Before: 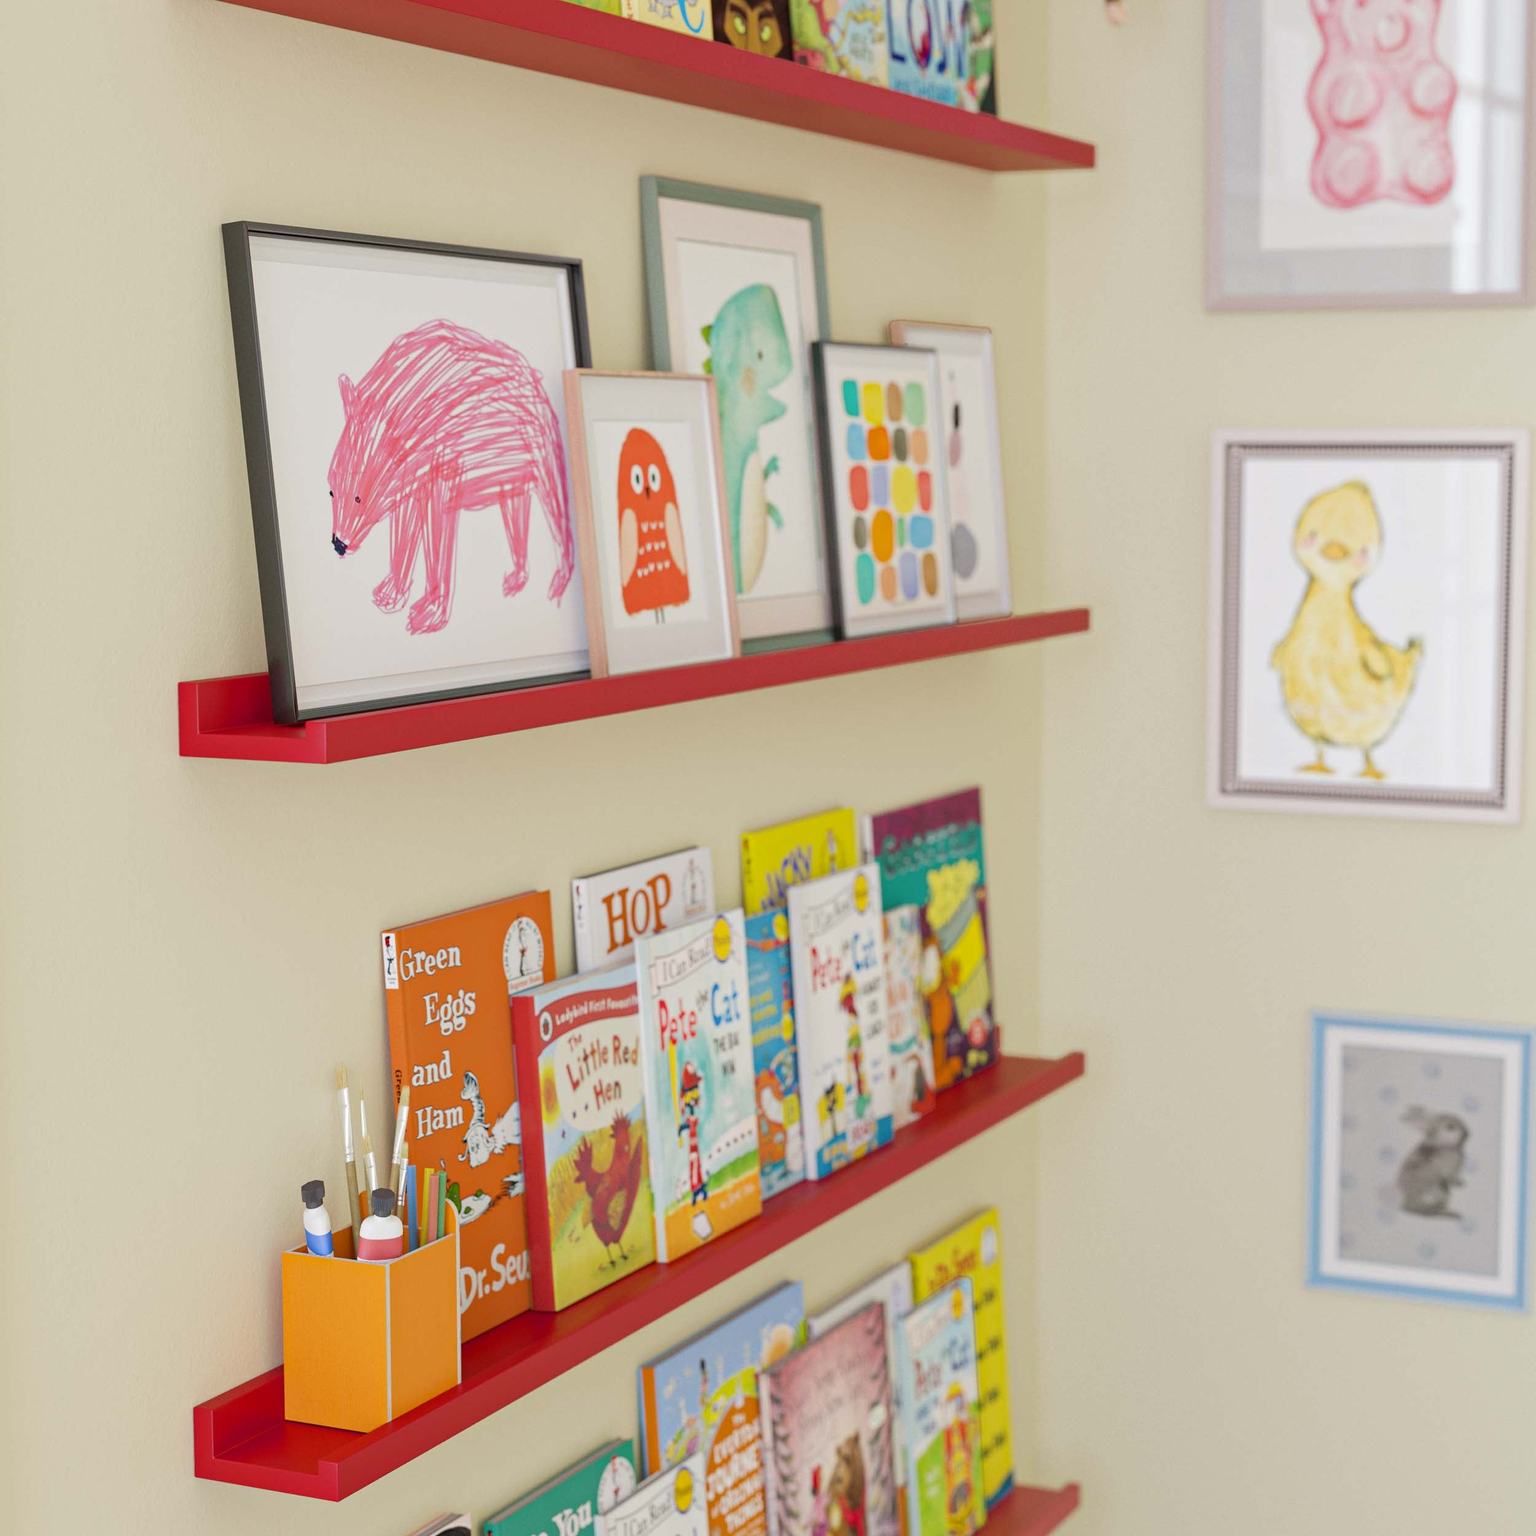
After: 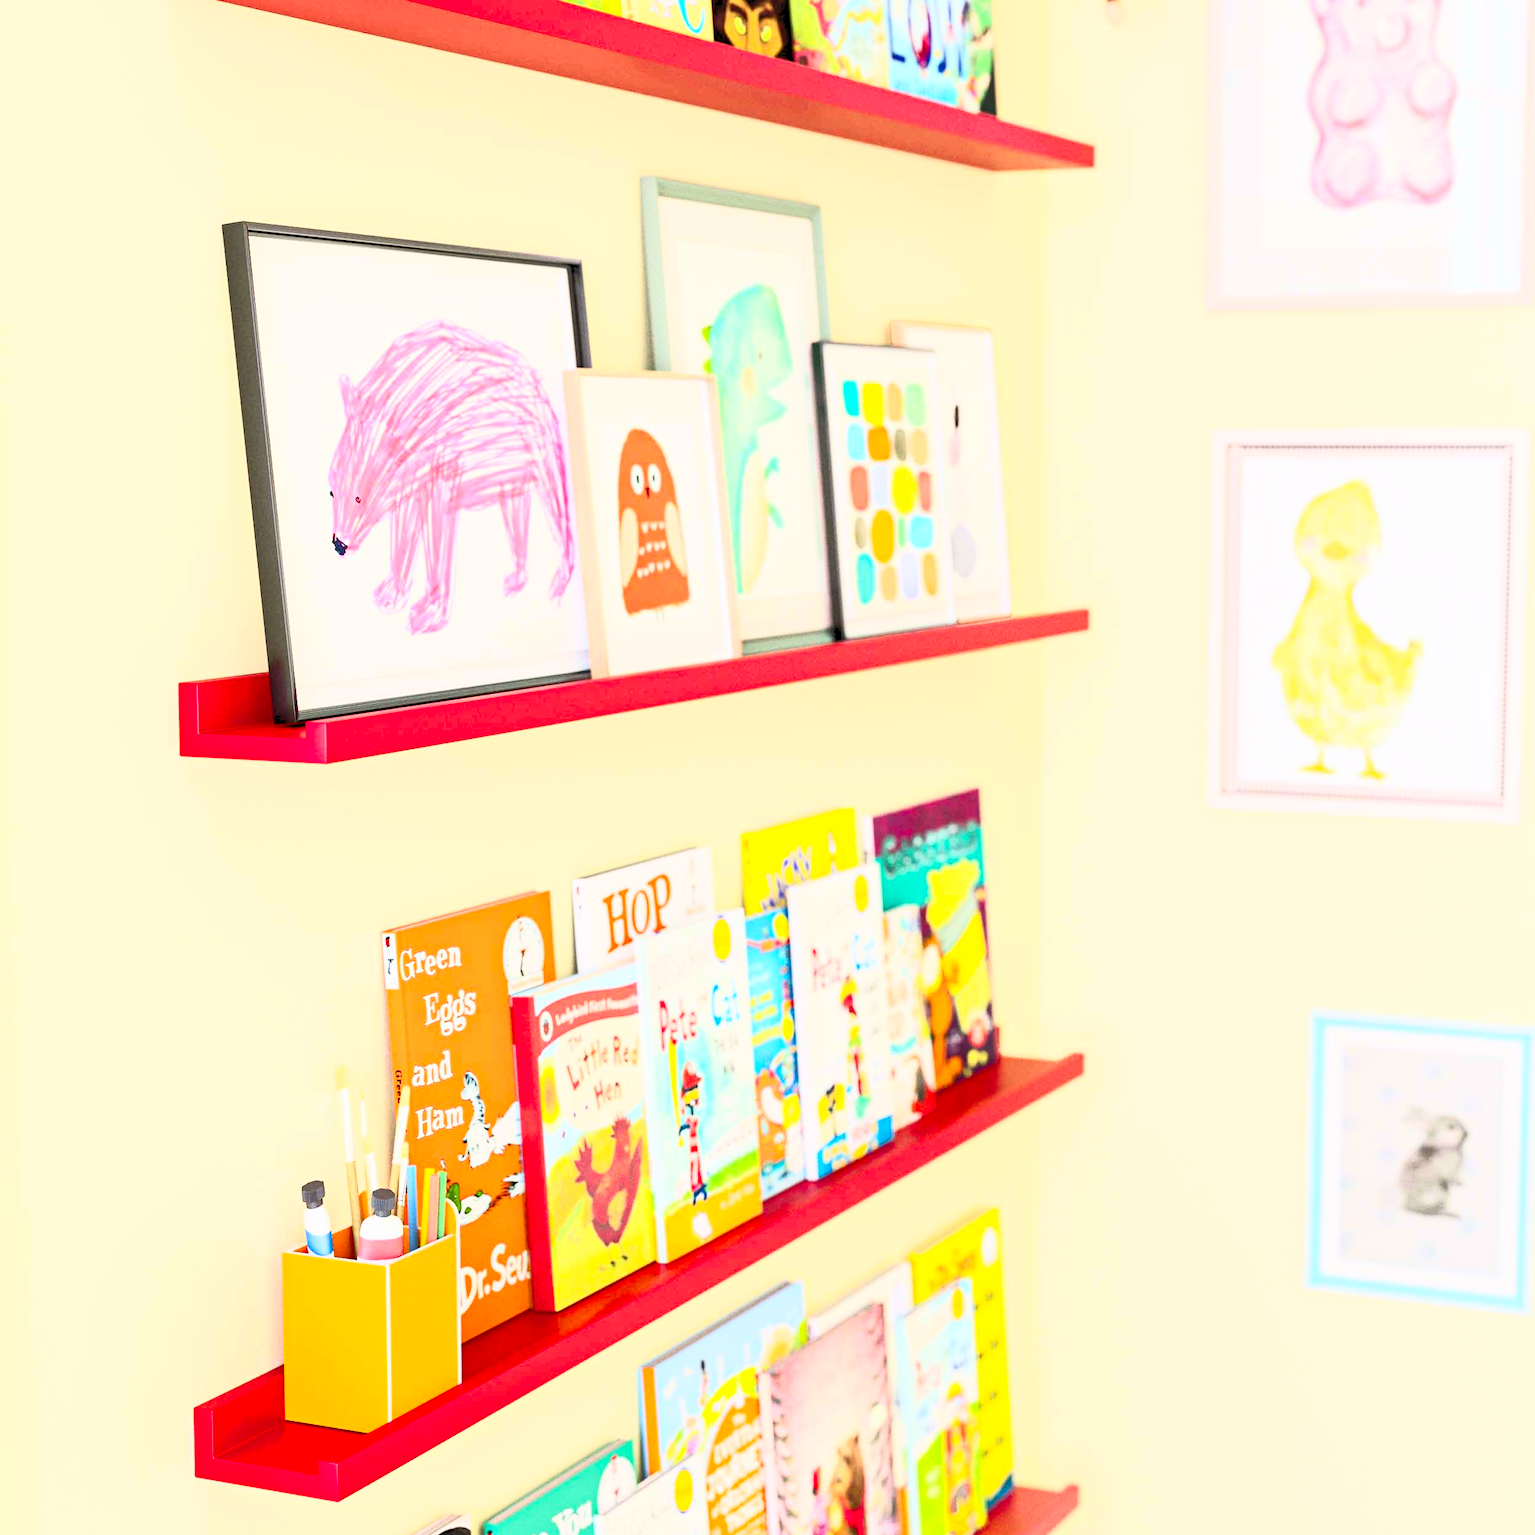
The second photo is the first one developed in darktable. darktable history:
color balance rgb: global vibrance 1%, saturation formula JzAzBz (2021)
contrast brightness saturation: contrast 0.83, brightness 0.59, saturation 0.59
rgb levels: preserve colors sum RGB, levels [[0.038, 0.433, 0.934], [0, 0.5, 1], [0, 0.5, 1]]
